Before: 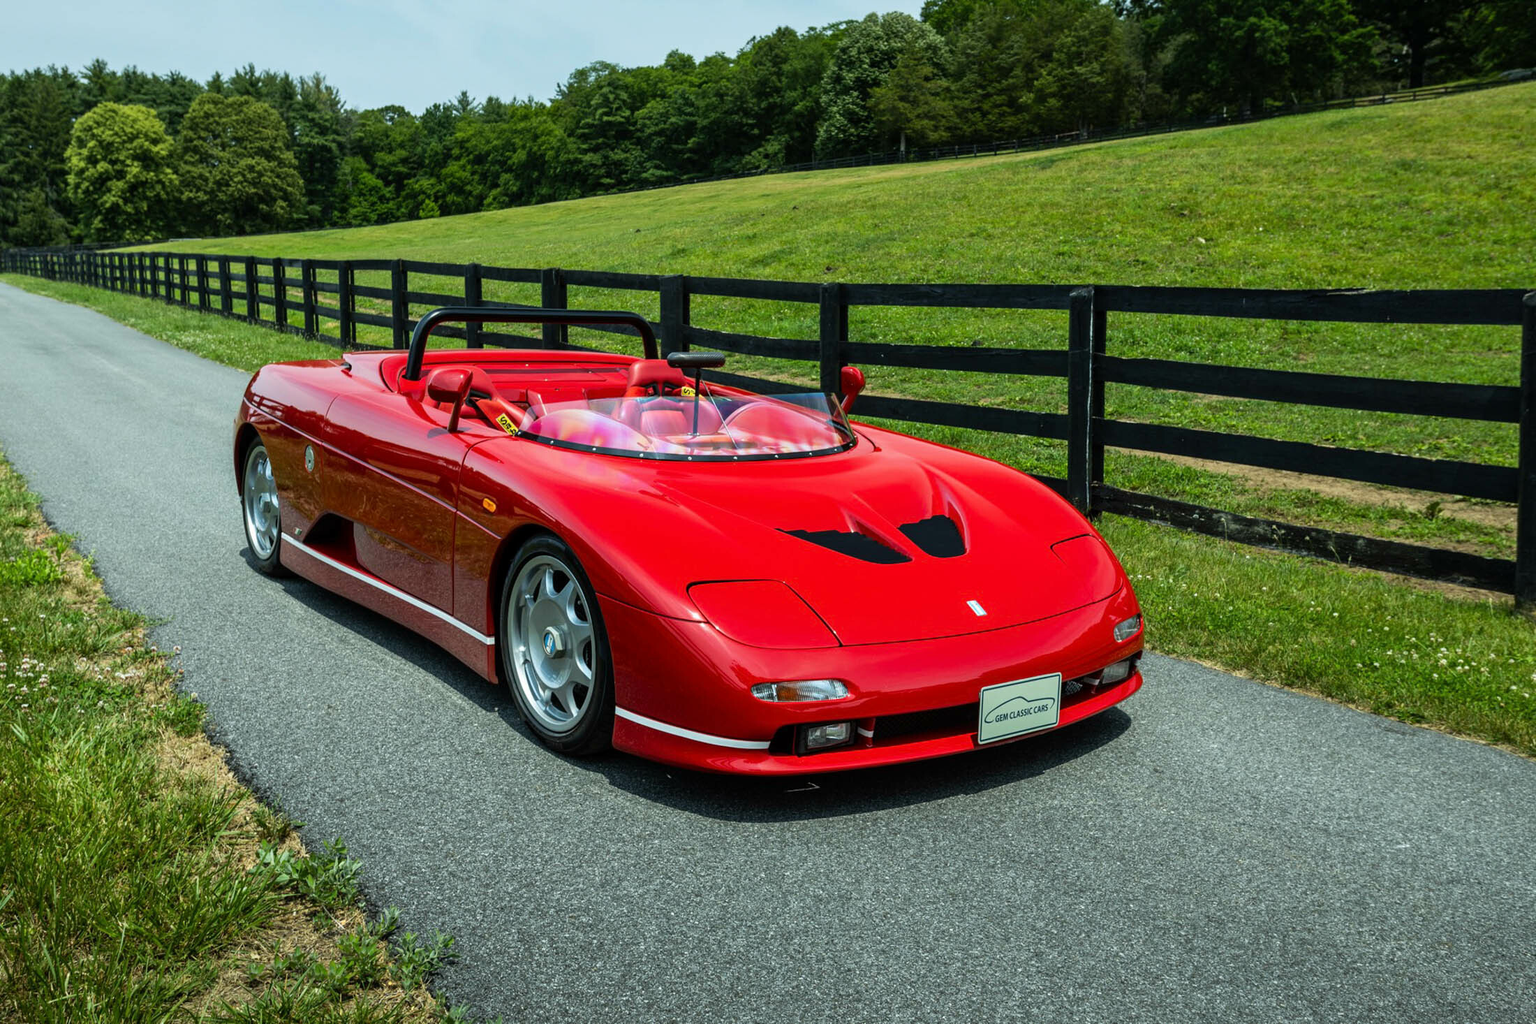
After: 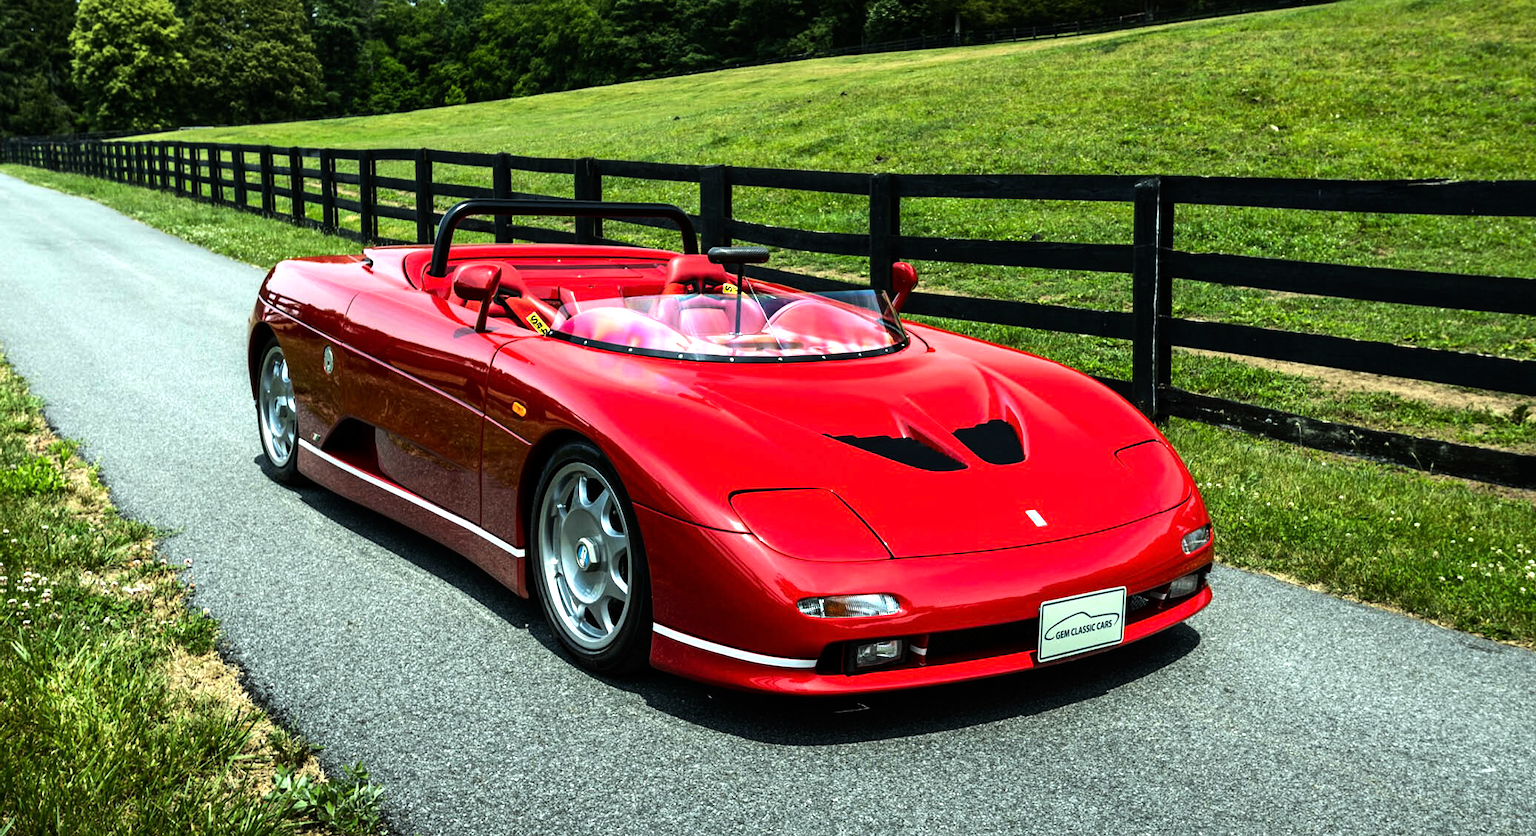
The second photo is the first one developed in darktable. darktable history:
tone equalizer: -8 EV -1.08 EV, -7 EV -1.01 EV, -6 EV -0.867 EV, -5 EV -0.578 EV, -3 EV 0.578 EV, -2 EV 0.867 EV, -1 EV 1.01 EV, +0 EV 1.08 EV, edges refinement/feathering 500, mask exposure compensation -1.57 EV, preserve details no
crop and rotate: angle 0.03°, top 11.643%, right 5.651%, bottom 11.189%
